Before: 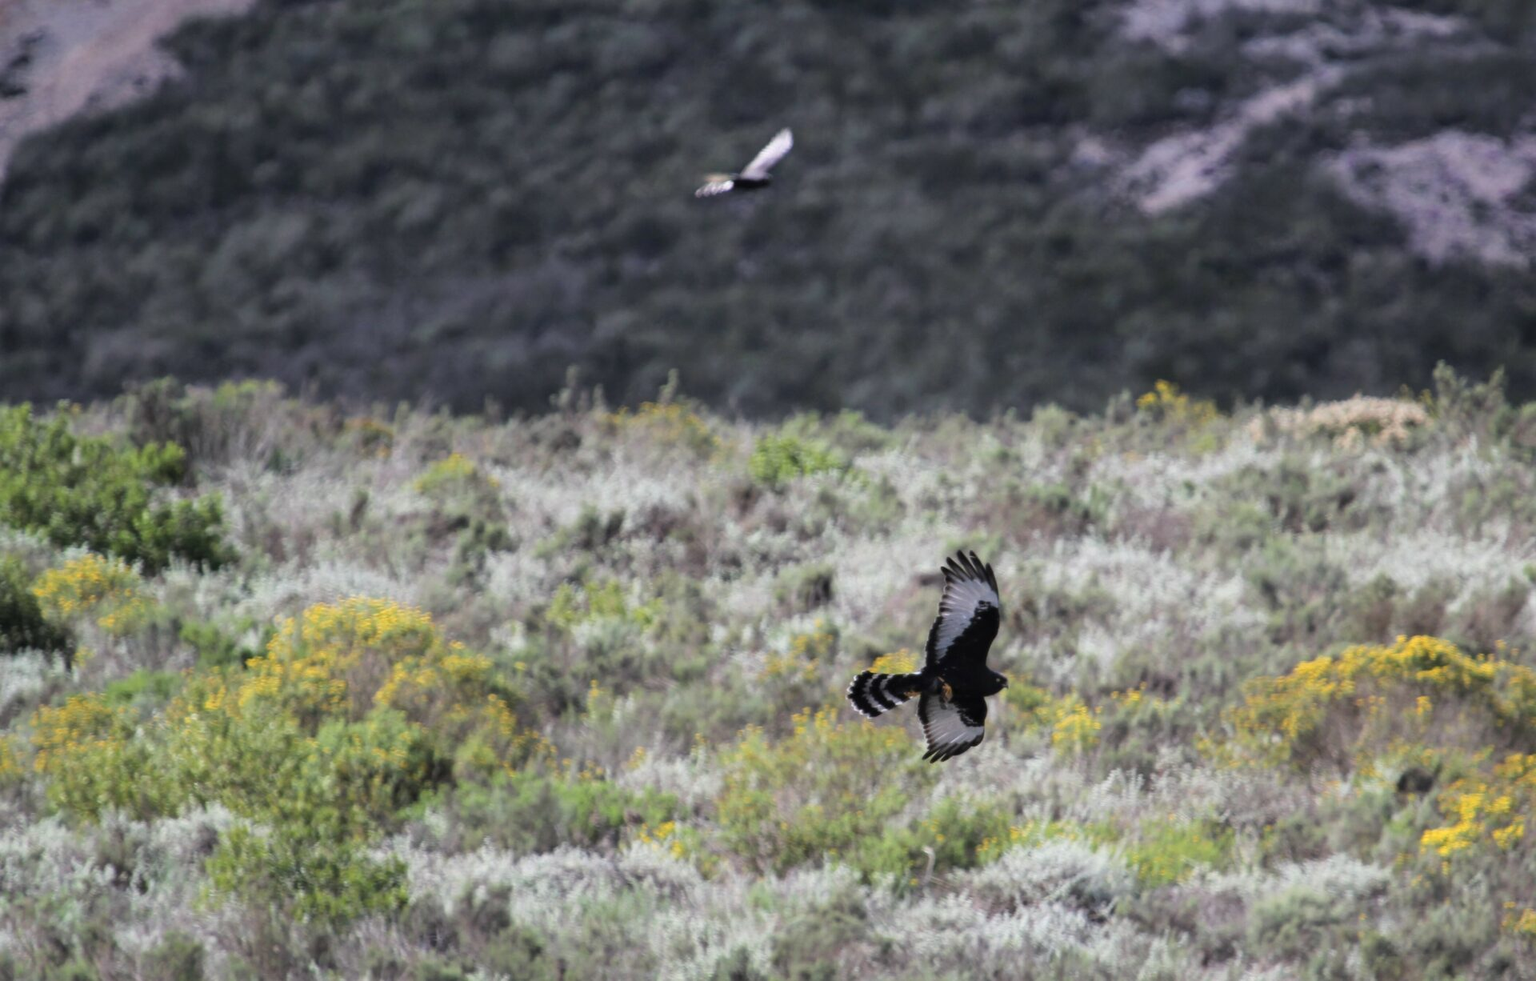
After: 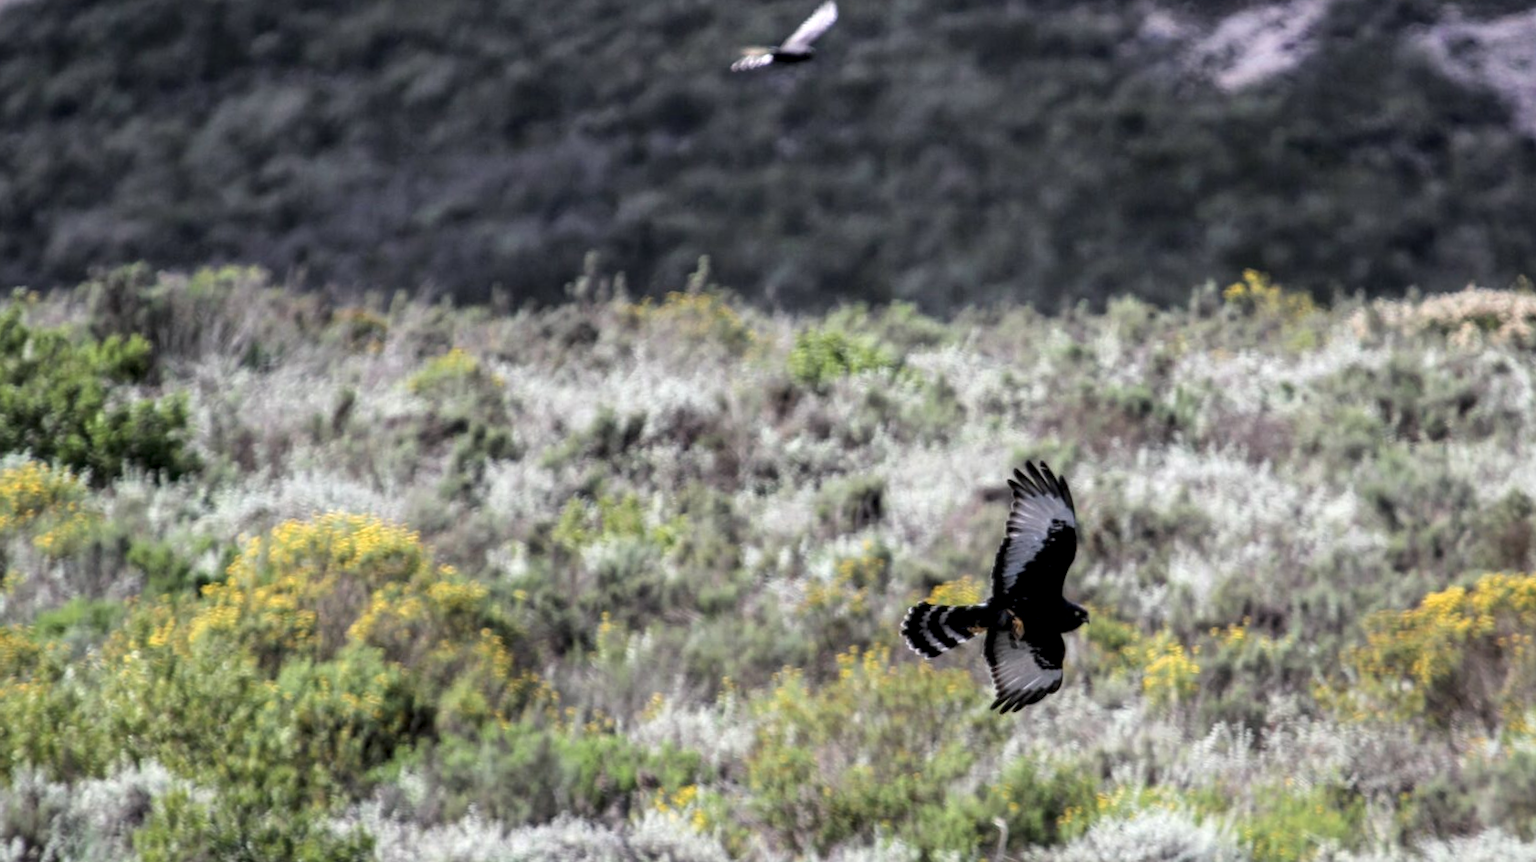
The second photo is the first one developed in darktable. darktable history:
rotate and perspective: rotation 0.215°, lens shift (vertical) -0.139, crop left 0.069, crop right 0.939, crop top 0.002, crop bottom 0.996
local contrast: detail 150%
crop and rotate: angle 0.03°, top 11.643%, right 5.651%, bottom 11.189%
